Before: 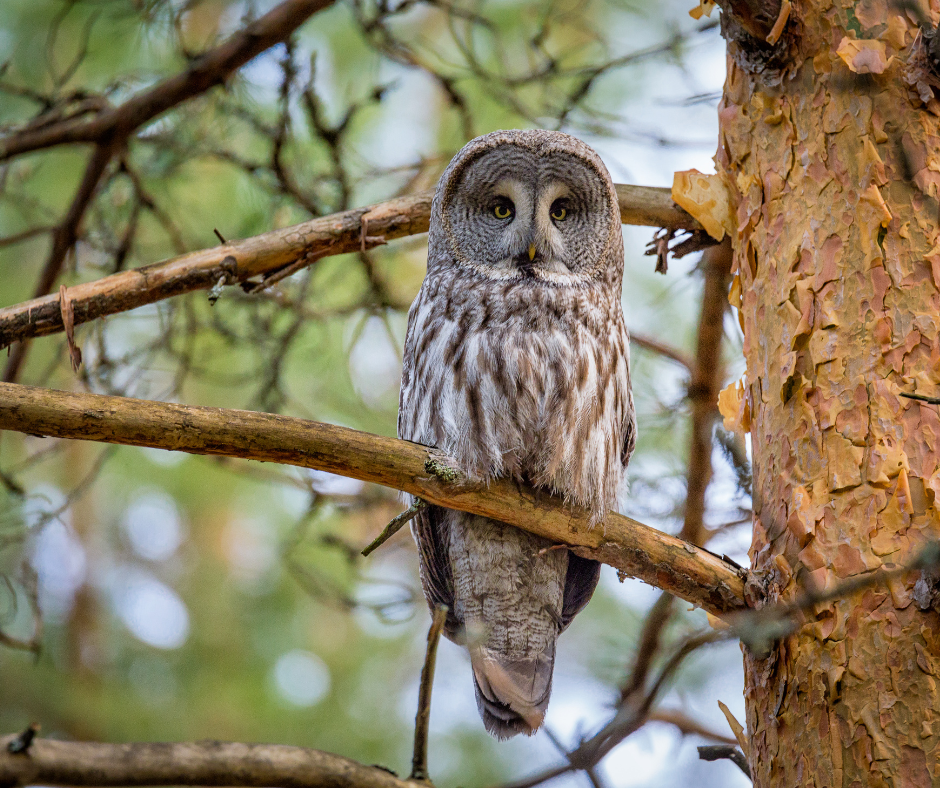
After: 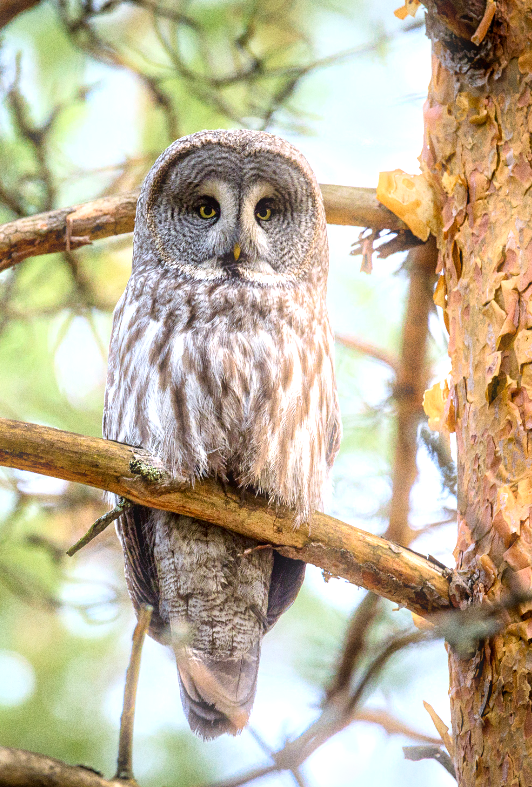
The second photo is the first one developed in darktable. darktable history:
bloom: size 5%, threshold 95%, strength 15%
grain: coarseness 0.47 ISO
crop: left 31.458%, top 0%, right 11.876%
exposure: black level correction 0, exposure 0.7 EV, compensate exposure bias true, compensate highlight preservation false
local contrast: mode bilateral grid, contrast 25, coarseness 60, detail 151%, midtone range 0.2
